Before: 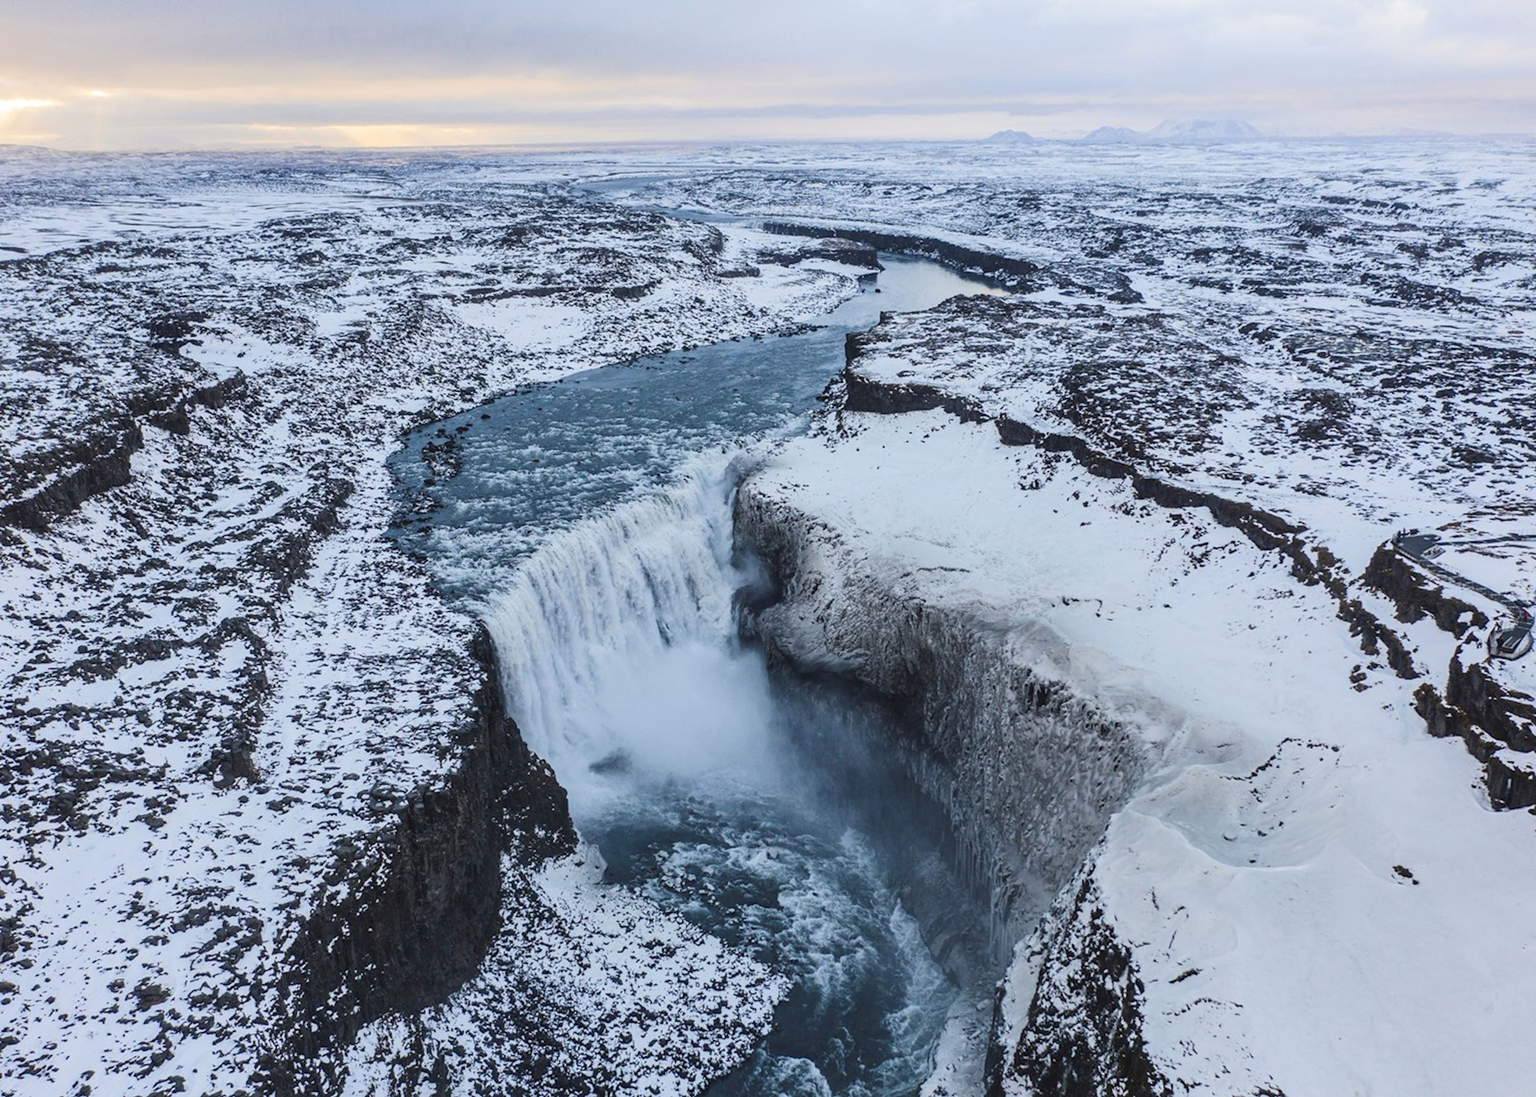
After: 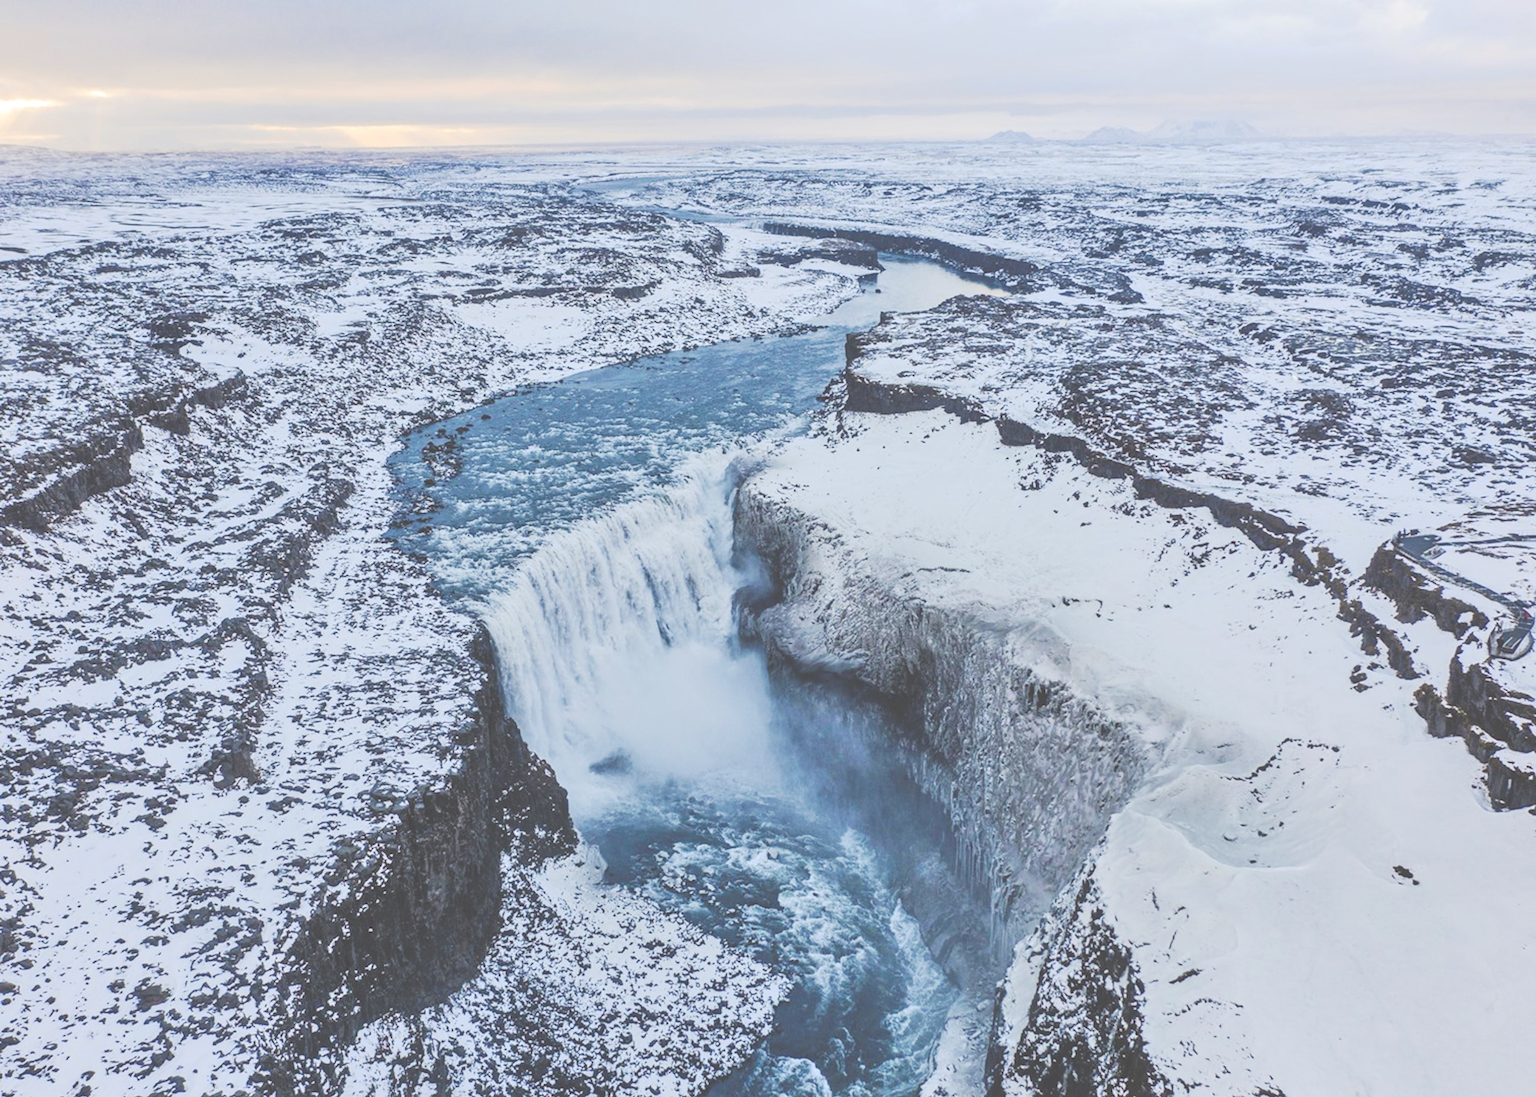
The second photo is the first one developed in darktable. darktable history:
tone curve: curves: ch0 [(0, 0) (0.003, 0.299) (0.011, 0.299) (0.025, 0.299) (0.044, 0.299) (0.069, 0.3) (0.1, 0.306) (0.136, 0.316) (0.177, 0.326) (0.224, 0.338) (0.277, 0.366) (0.335, 0.406) (0.399, 0.462) (0.468, 0.533) (0.543, 0.607) (0.623, 0.7) (0.709, 0.775) (0.801, 0.843) (0.898, 0.903) (1, 1)], preserve colors none
tone equalizer: -7 EV 0.15 EV, -6 EV 0.6 EV, -5 EV 1.15 EV, -4 EV 1.33 EV, -3 EV 1.15 EV, -2 EV 0.6 EV, -1 EV 0.15 EV, mask exposure compensation -0.5 EV
